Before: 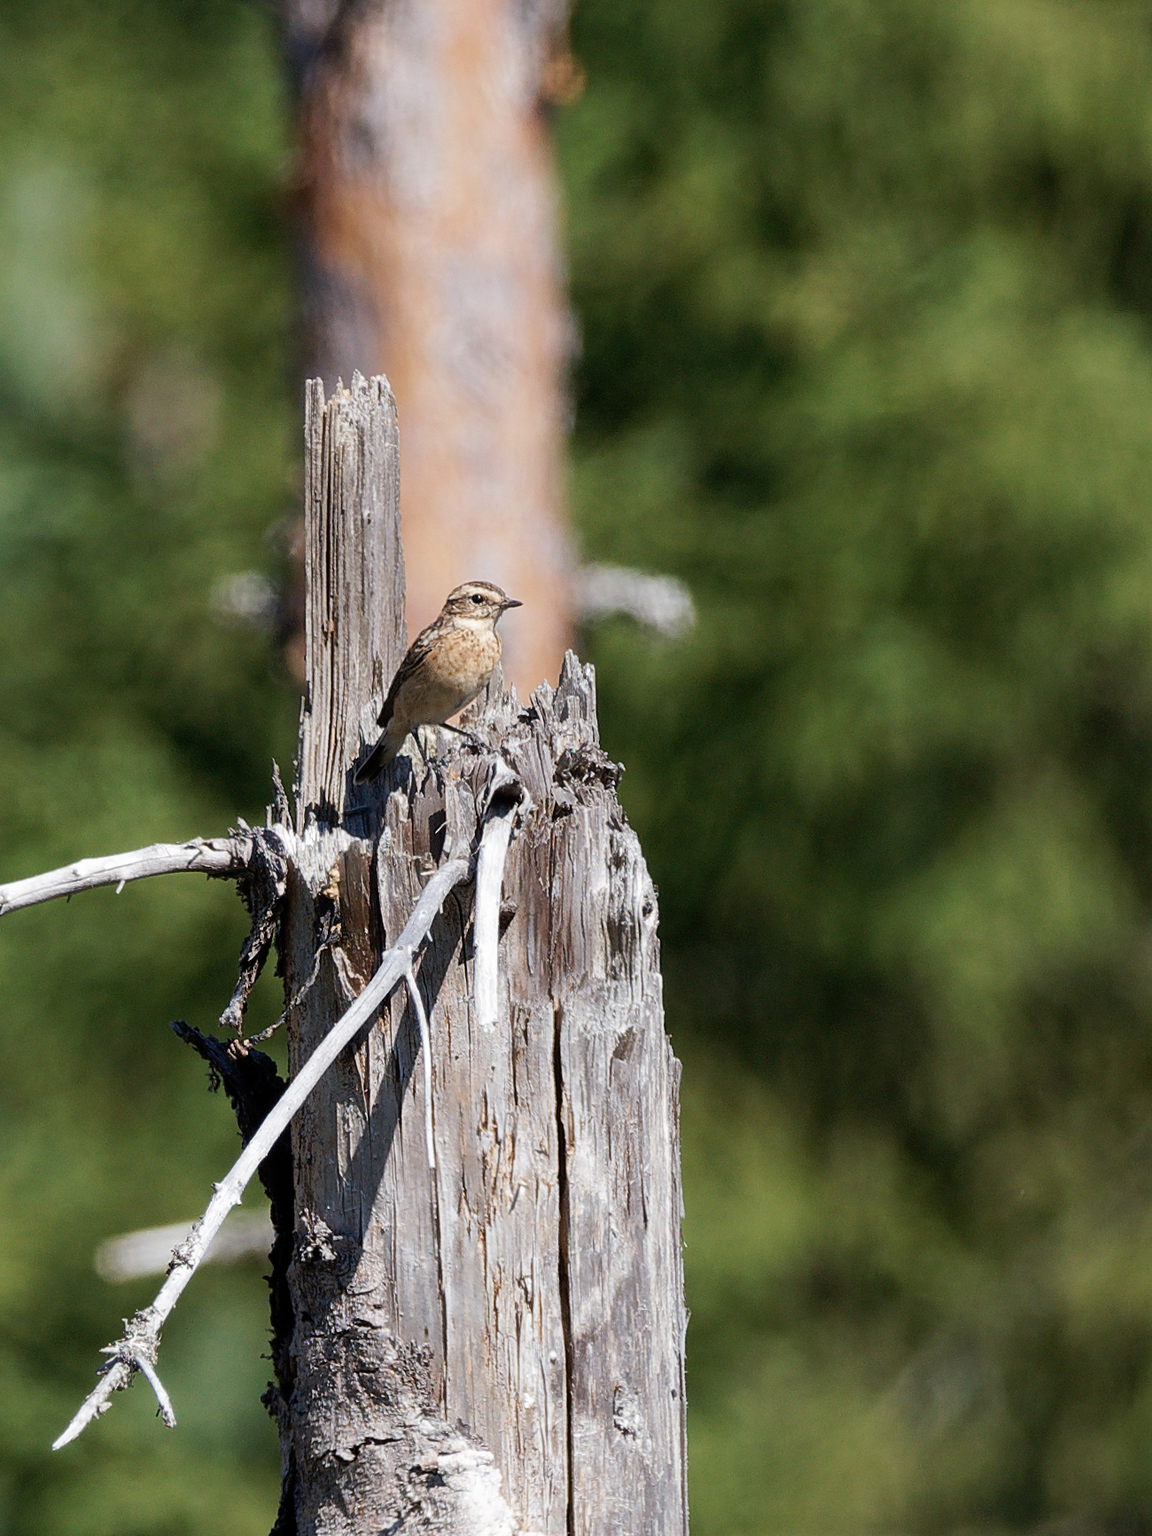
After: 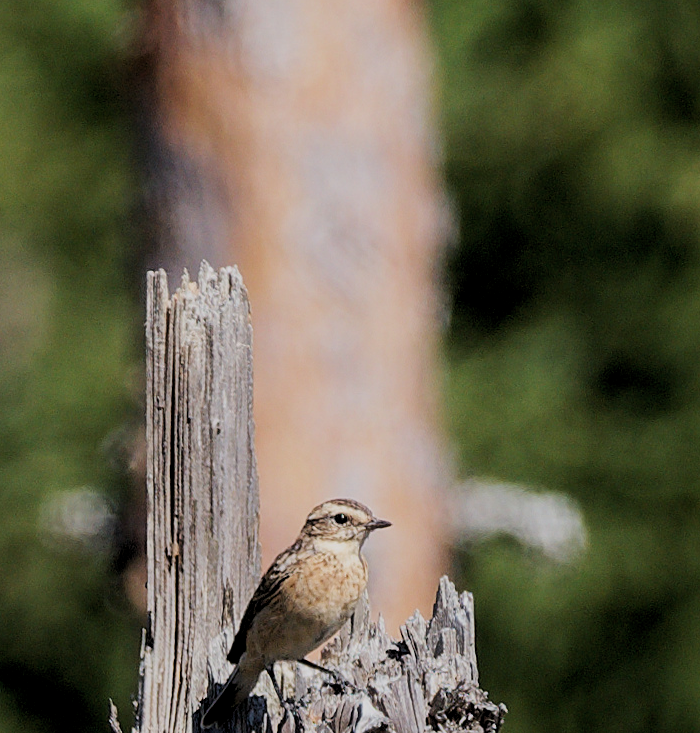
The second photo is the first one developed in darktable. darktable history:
crop: left 15.306%, top 9.065%, right 30.789%, bottom 48.638%
filmic rgb: black relative exposure -7.65 EV, white relative exposure 4.56 EV, hardness 3.61, color science v6 (2022)
levels: levels [0.031, 0.5, 0.969]
